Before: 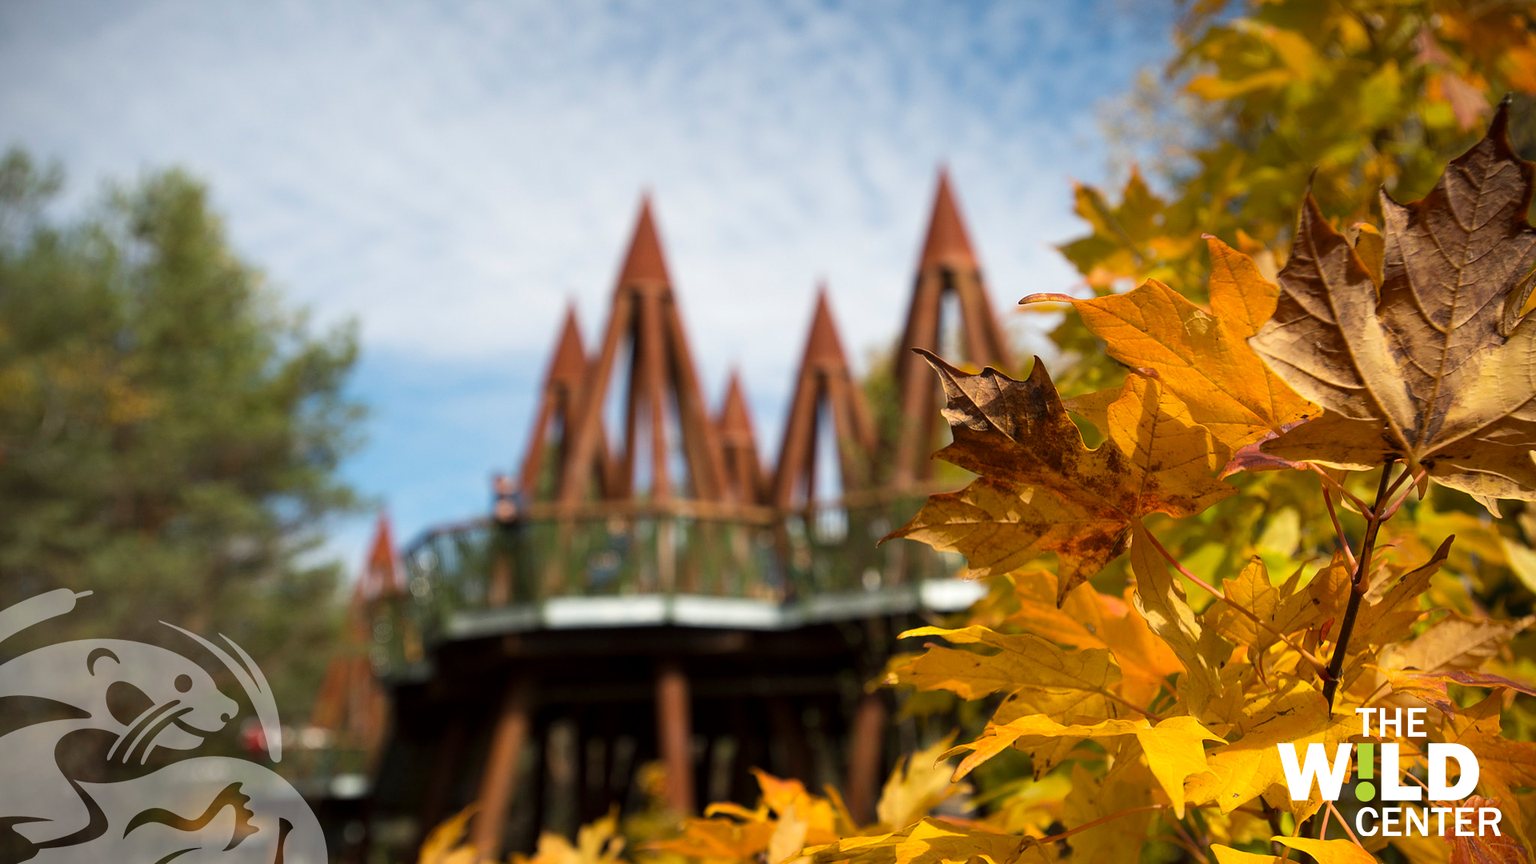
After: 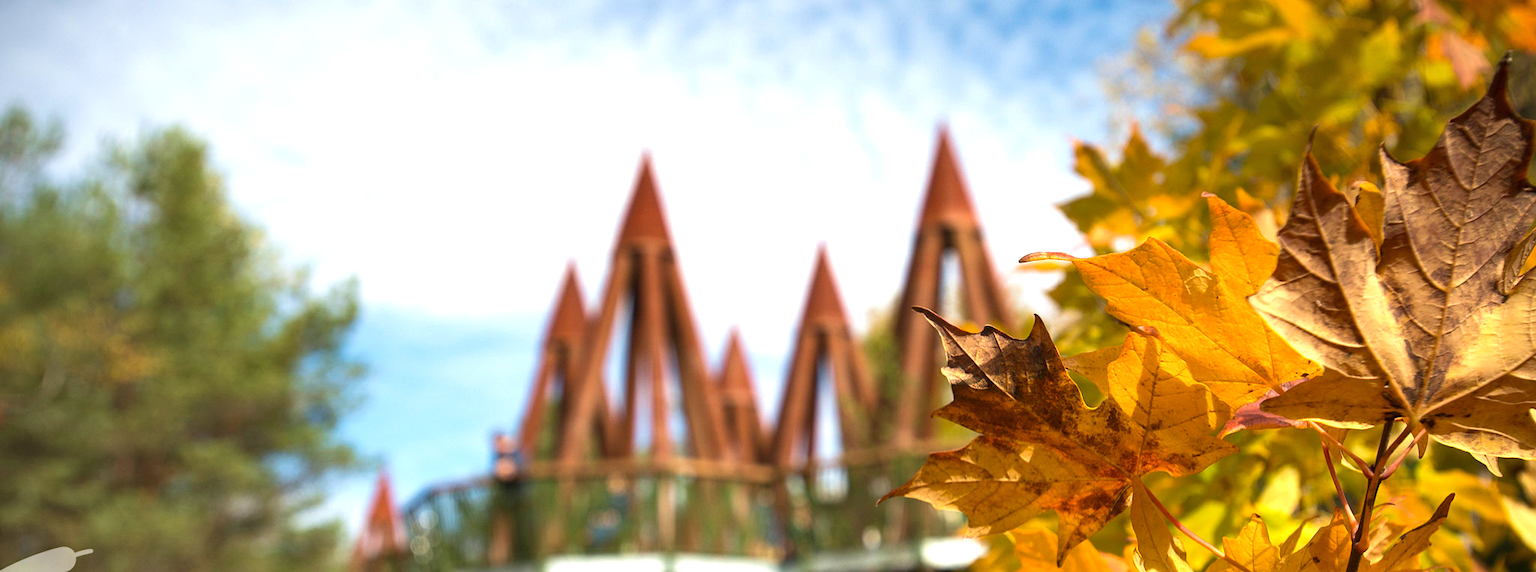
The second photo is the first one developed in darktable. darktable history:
shadows and highlights: shadows 37.37, highlights -28.11, soften with gaussian
crop and rotate: top 4.864%, bottom 28.856%
velvia: on, module defaults
exposure: black level correction 0, exposure 0.695 EV, compensate highlight preservation false
